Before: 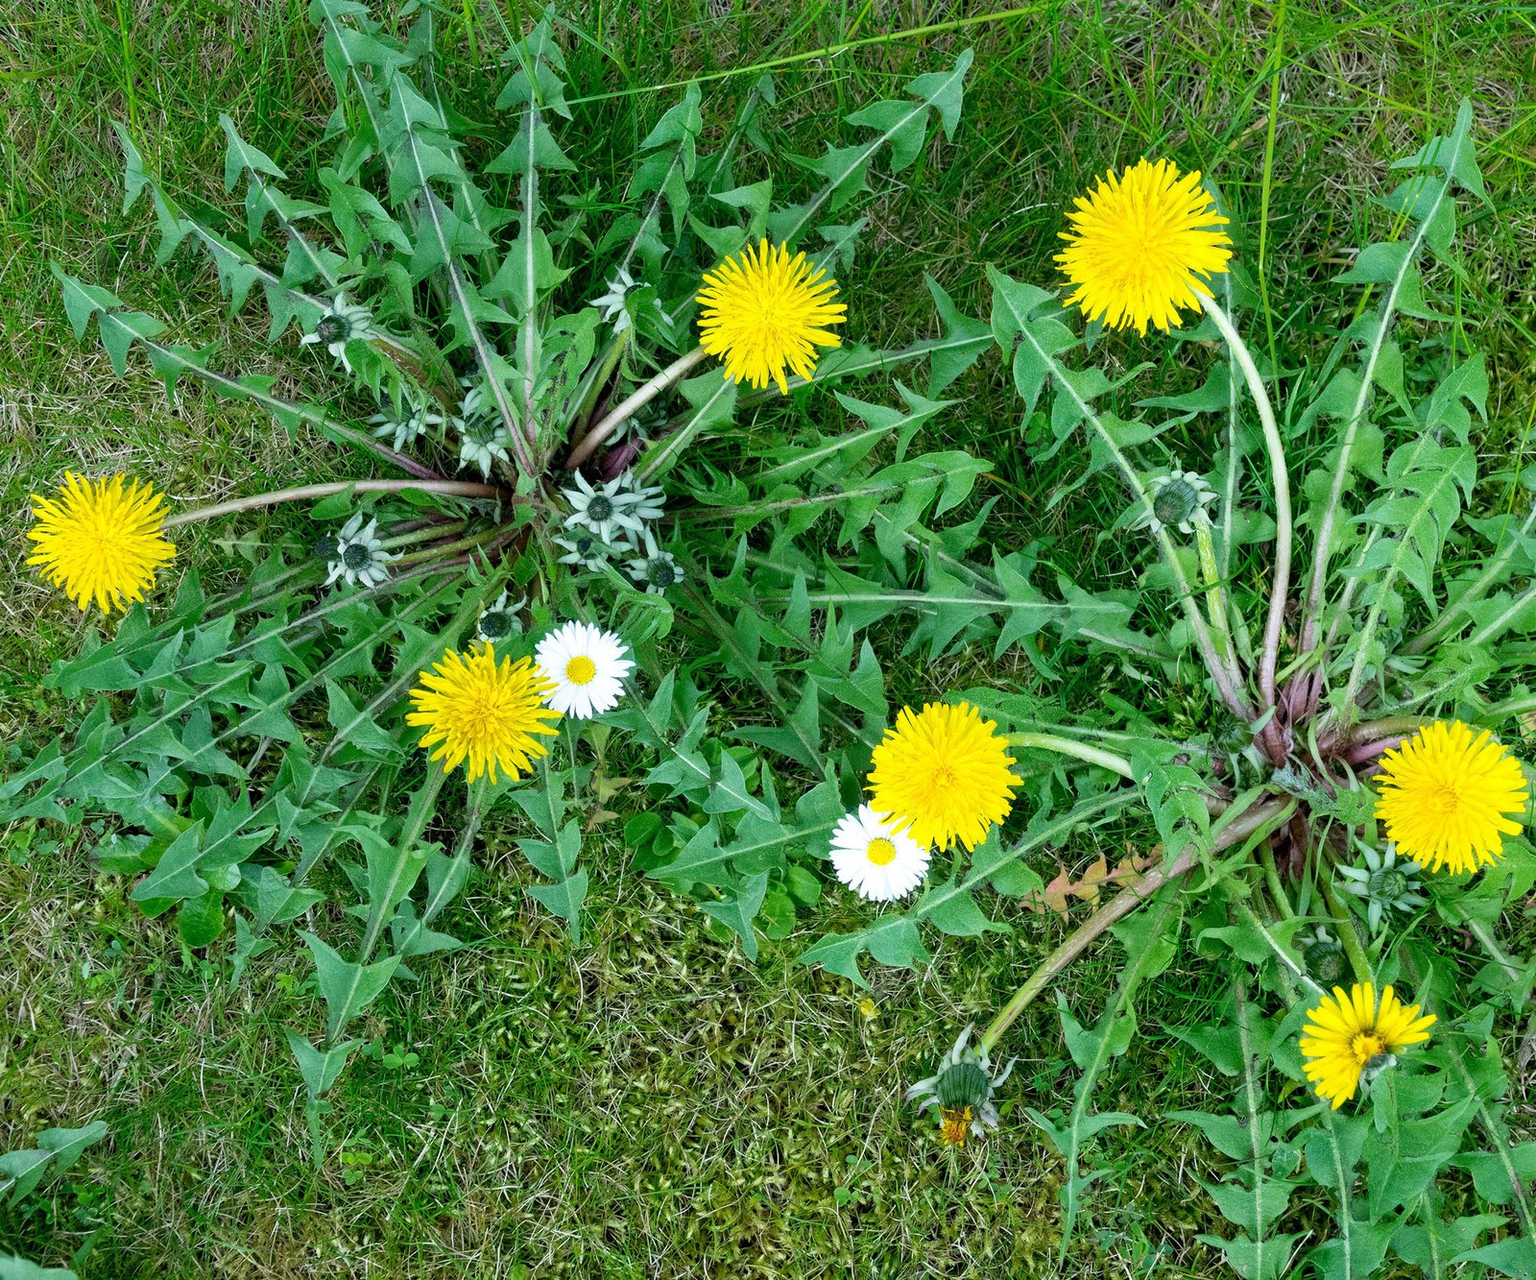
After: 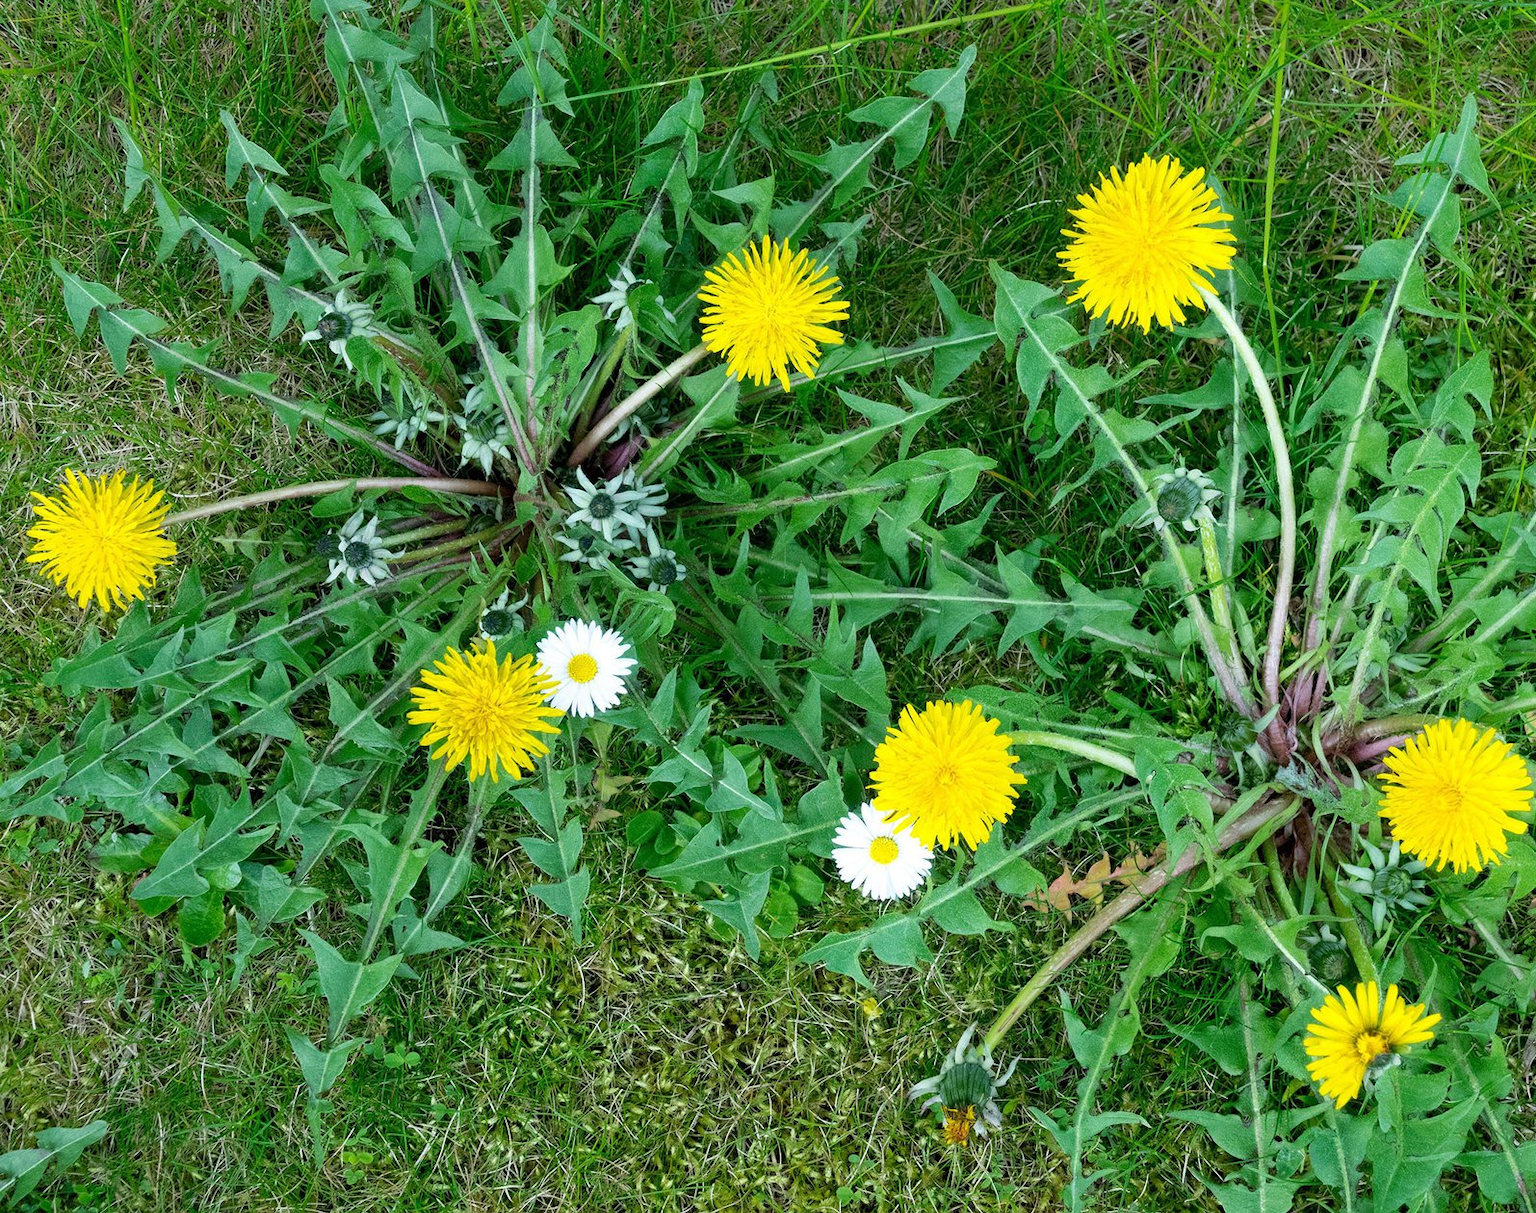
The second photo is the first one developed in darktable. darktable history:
crop: top 0.346%, right 0.261%, bottom 5.107%
